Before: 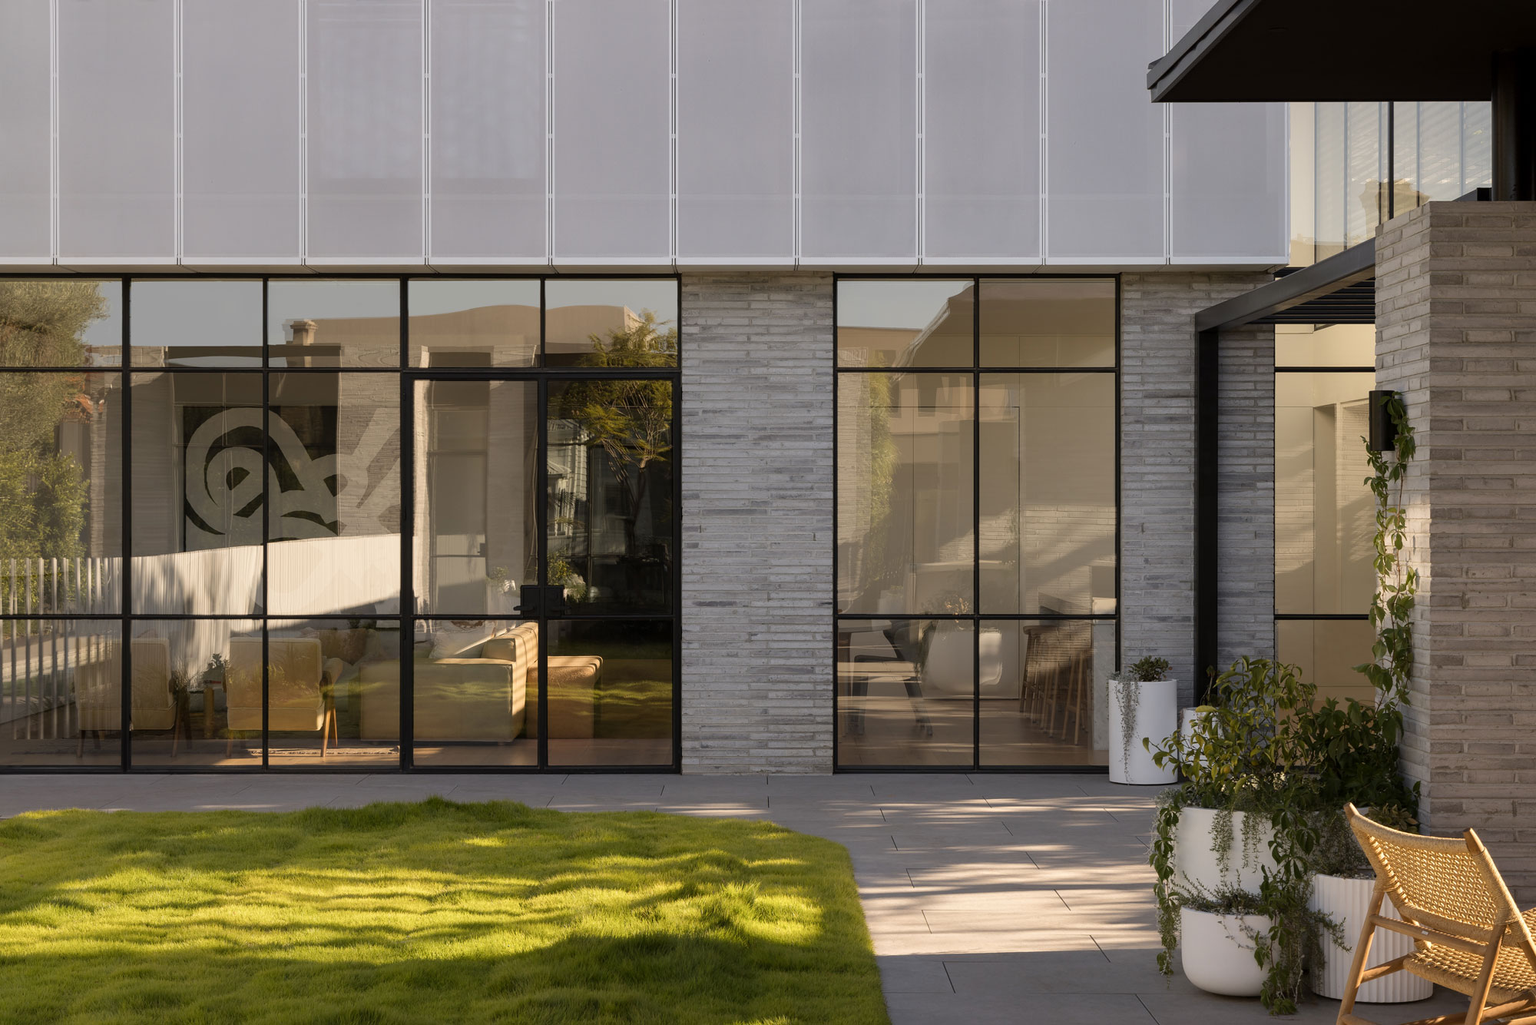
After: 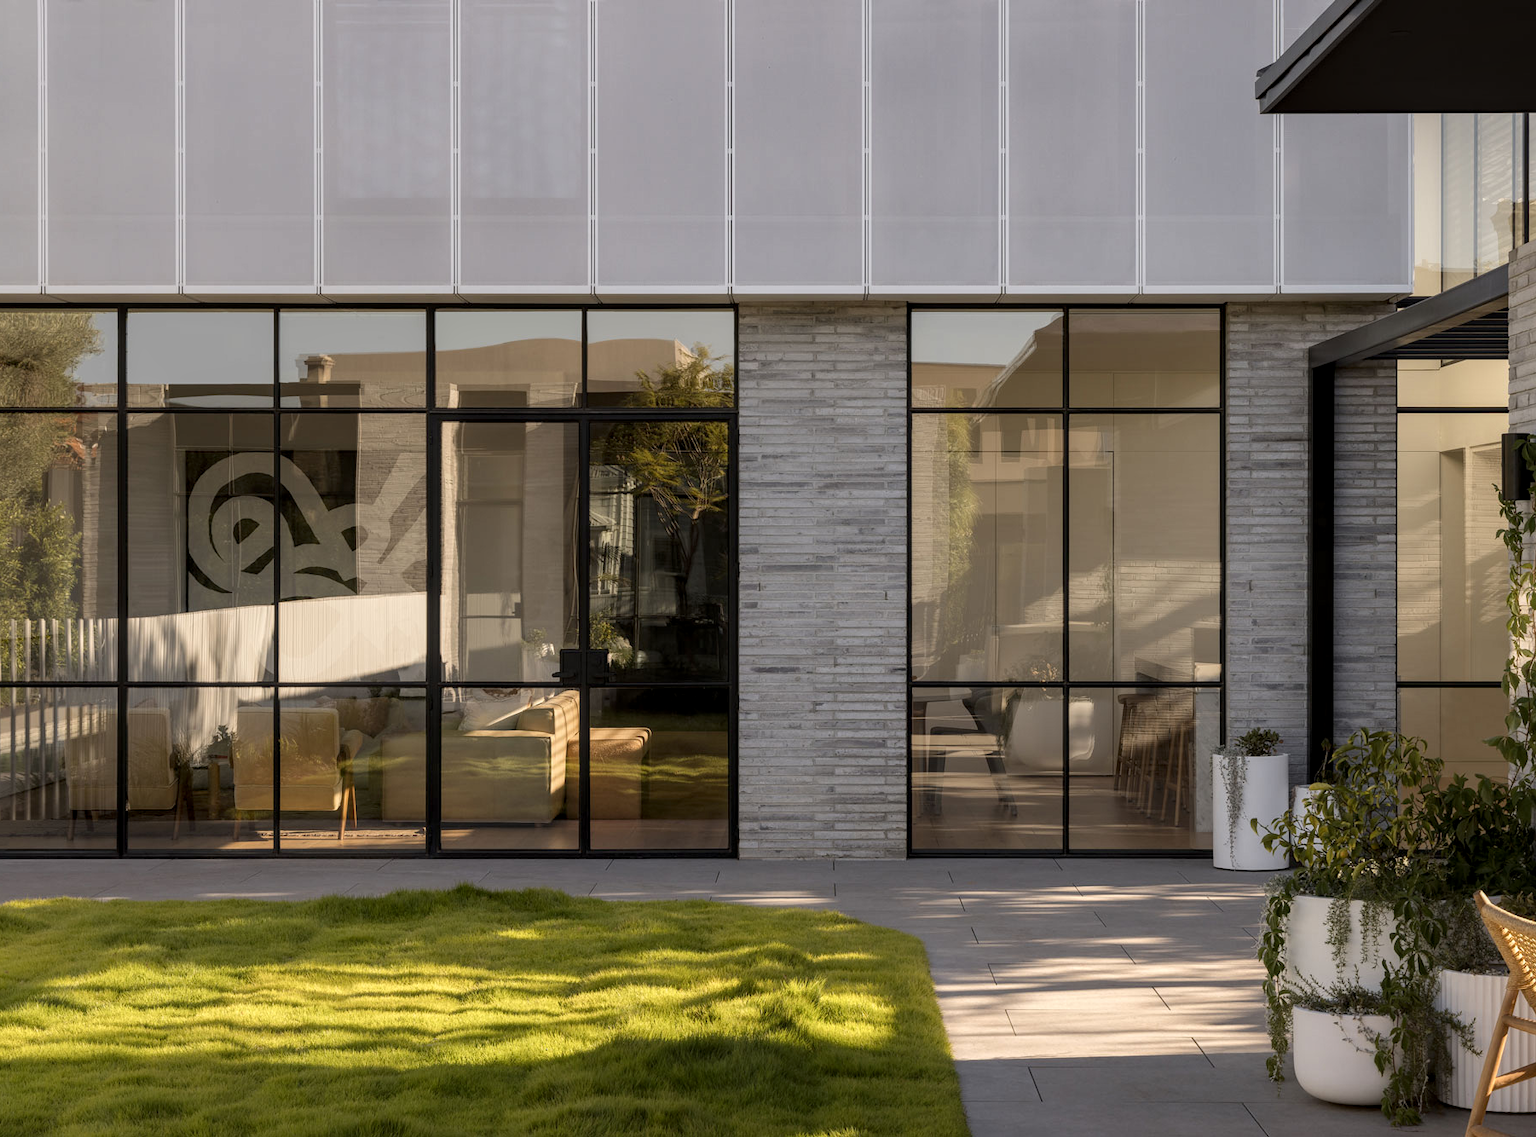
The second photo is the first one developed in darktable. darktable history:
crop and rotate: left 1.088%, right 8.807%
local contrast: on, module defaults
